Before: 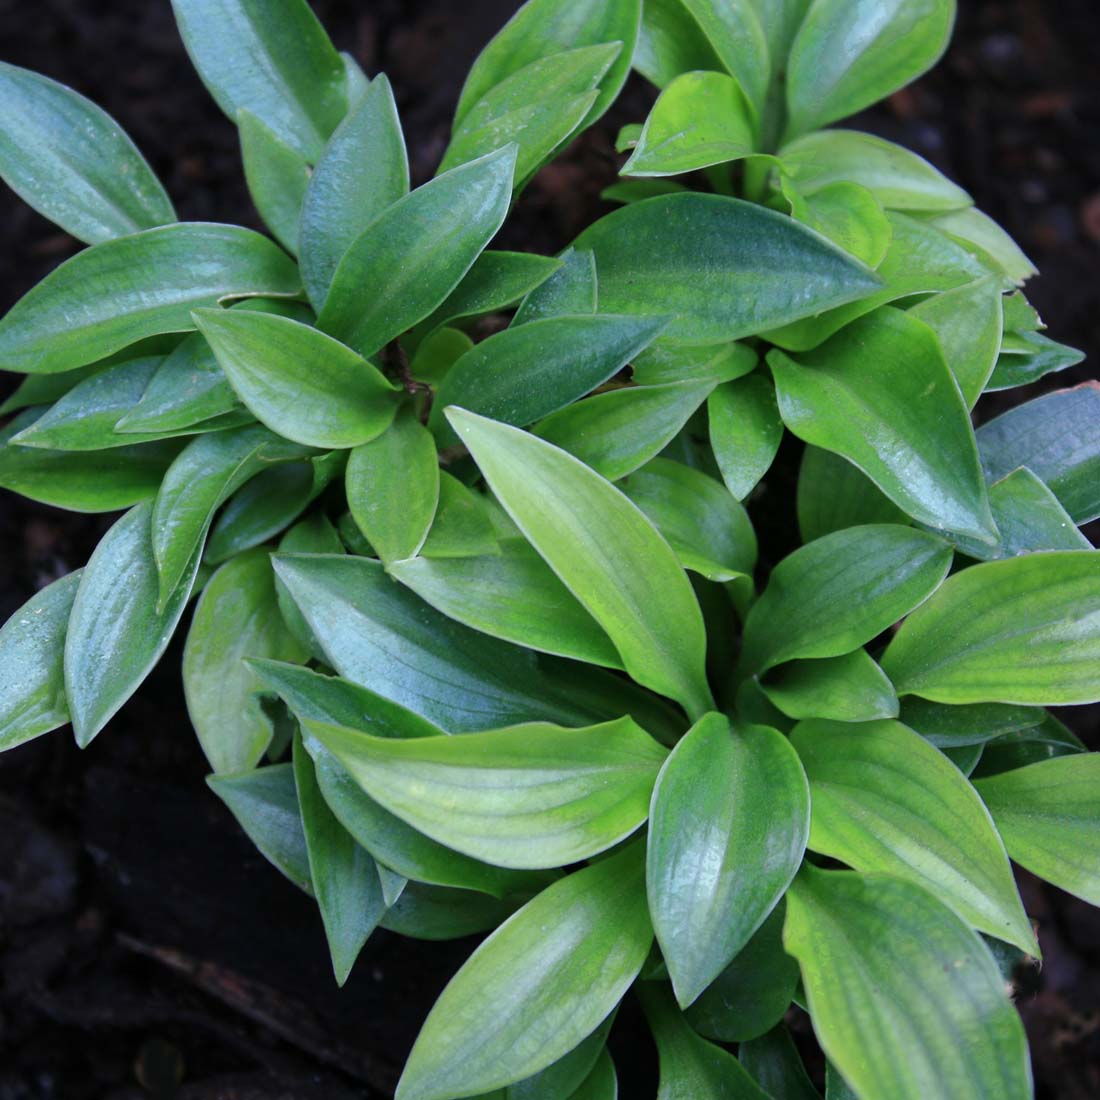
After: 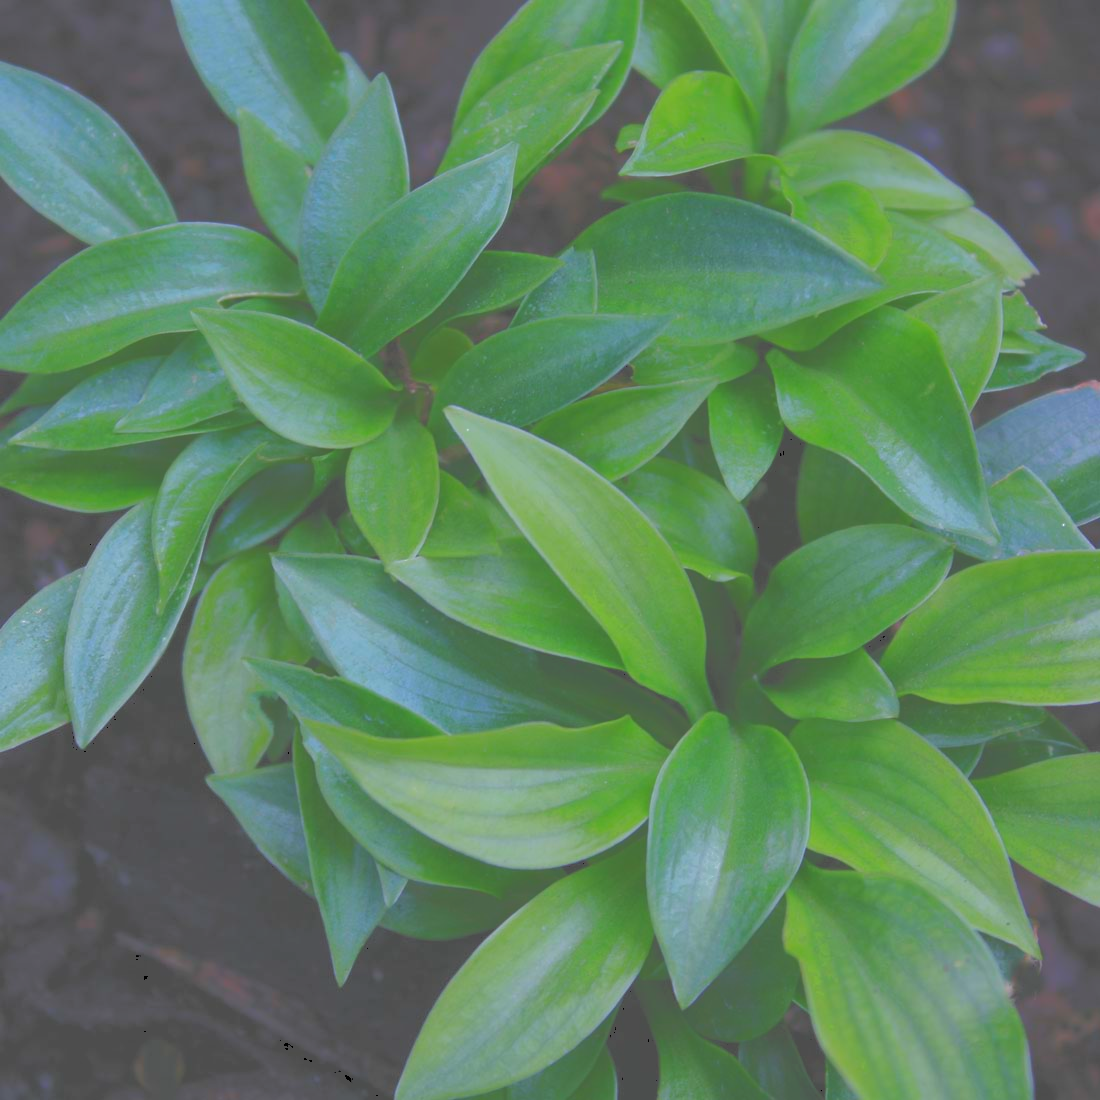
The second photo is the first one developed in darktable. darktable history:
tone curve: curves: ch0 [(0, 0) (0.003, 0.322) (0.011, 0.327) (0.025, 0.345) (0.044, 0.365) (0.069, 0.378) (0.1, 0.391) (0.136, 0.403) (0.177, 0.412) (0.224, 0.429) (0.277, 0.448) (0.335, 0.474) (0.399, 0.503) (0.468, 0.537) (0.543, 0.57) (0.623, 0.61) (0.709, 0.653) (0.801, 0.699) (0.898, 0.75) (1, 1)], color space Lab, independent channels, preserve colors none
